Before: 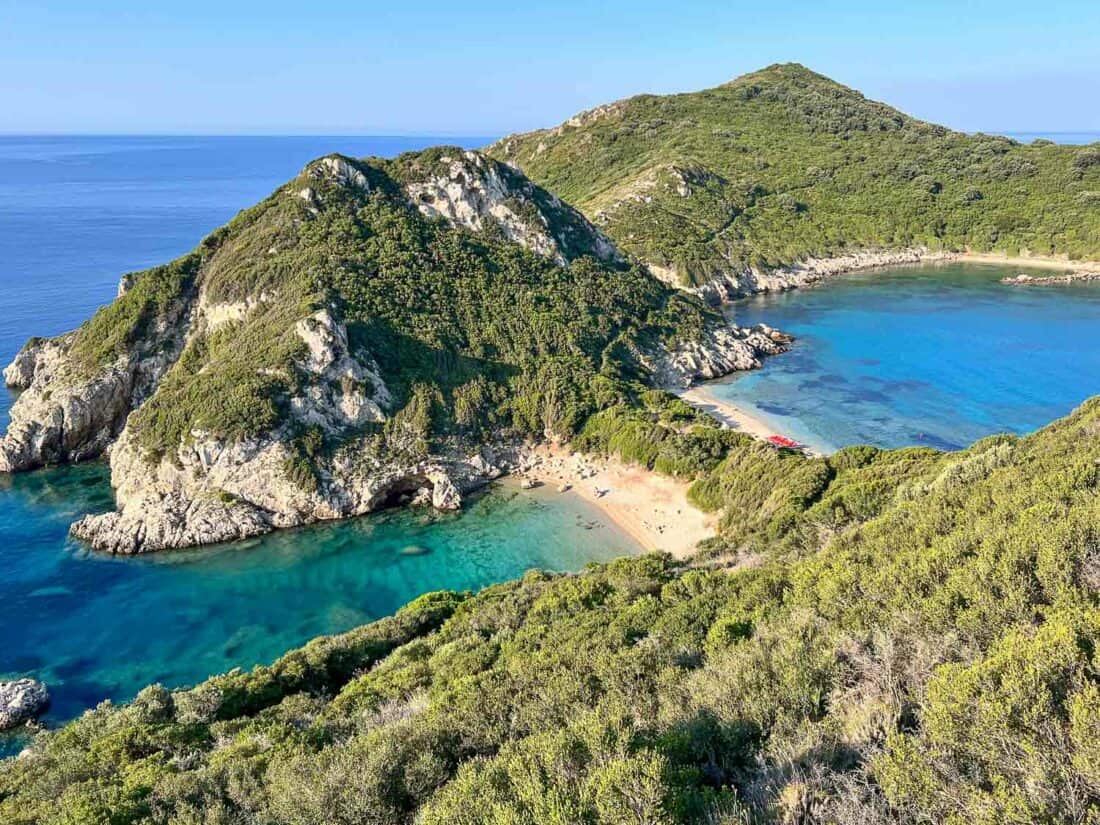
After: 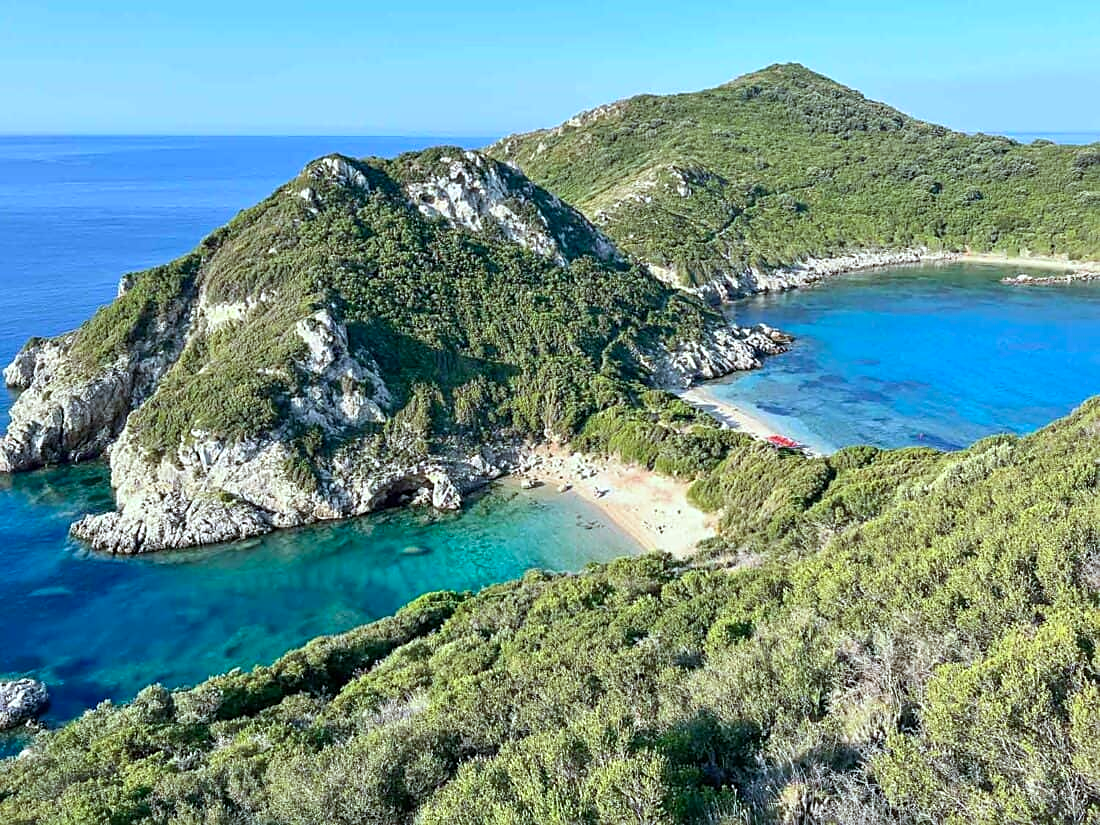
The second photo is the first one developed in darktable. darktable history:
exposure: exposure 0.124 EV, compensate highlight preservation false
color calibration: illuminant F (fluorescent), F source F9 (Cool White Deluxe 4150 K) – high CRI, x 0.374, y 0.373, temperature 4149.67 K, gamut compression 1.73
sharpen: radius 1.865, amount 0.408, threshold 1.279
